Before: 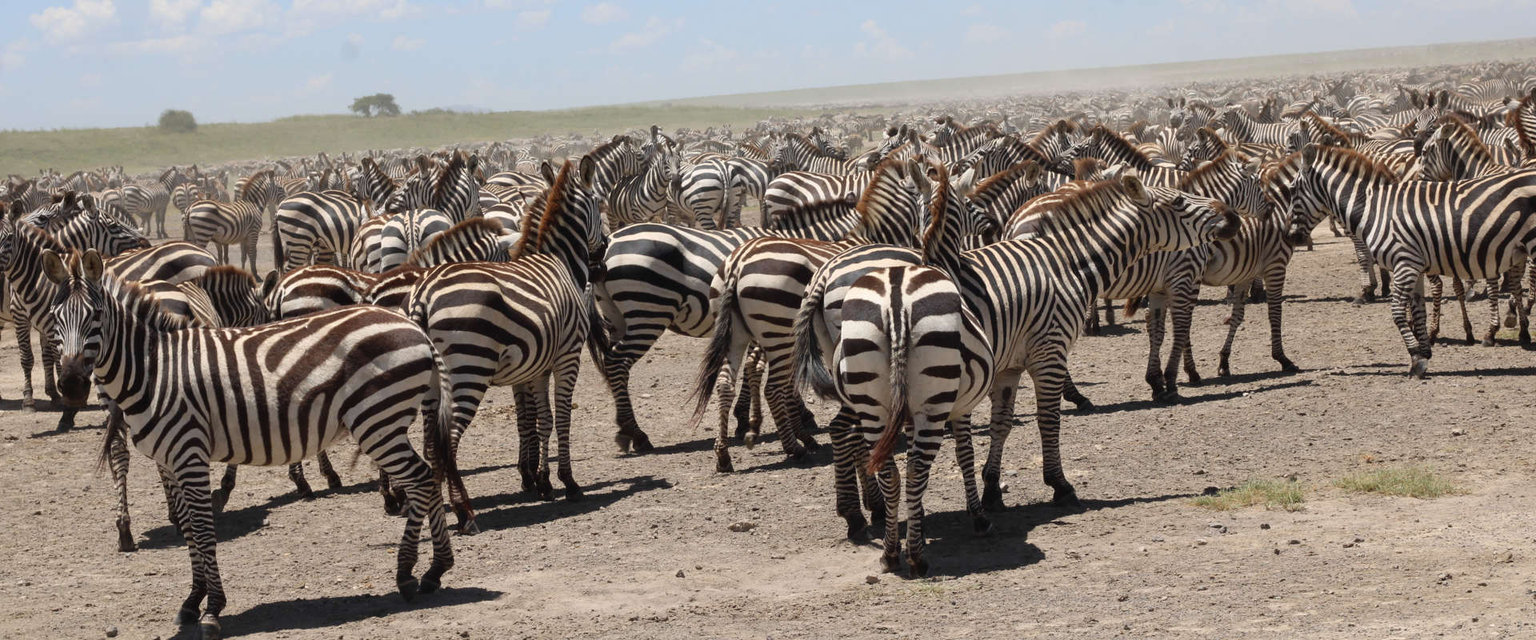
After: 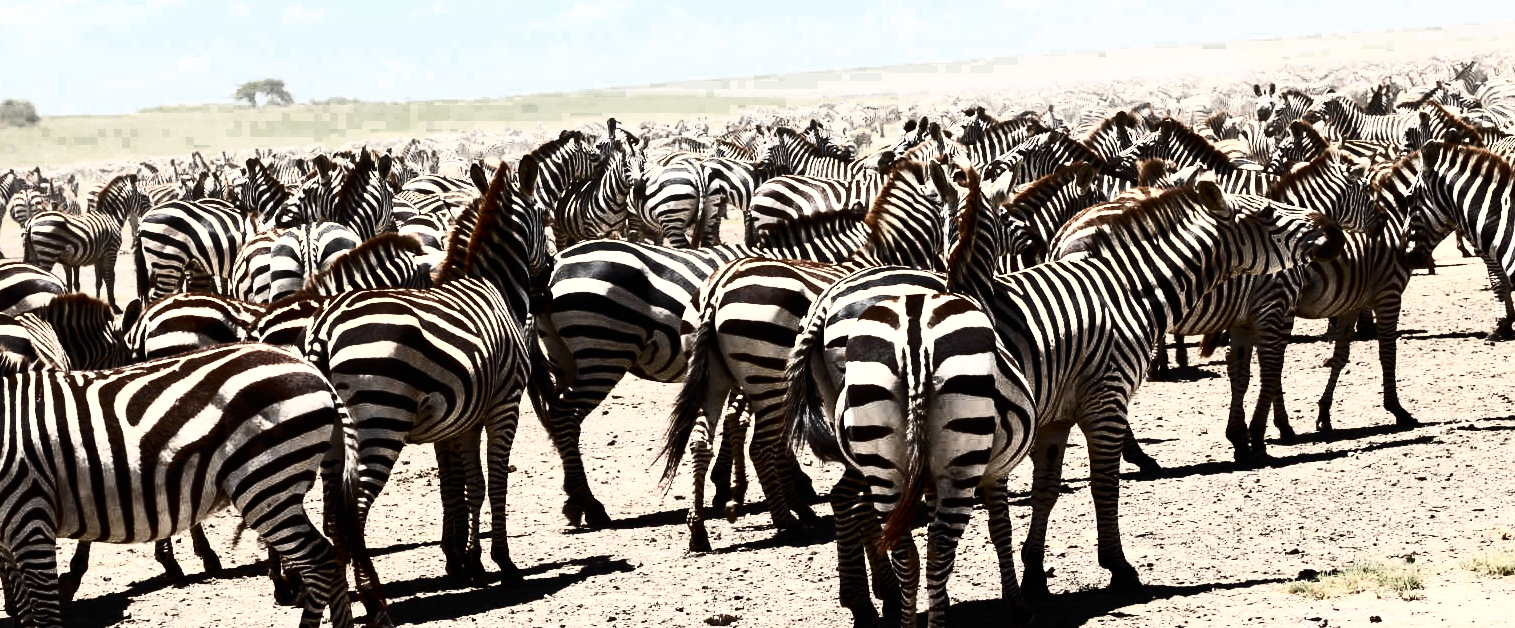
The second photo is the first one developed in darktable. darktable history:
crop and rotate: left 10.745%, top 5.067%, right 10.325%, bottom 16.386%
color zones: curves: ch0 [(0.25, 0.5) (0.347, 0.092) (0.75, 0.5)]; ch1 [(0.25, 0.5) (0.33, 0.51) (0.75, 0.5)]
filmic rgb: black relative exposure -8.04 EV, white relative exposure 2.45 EV, hardness 6.38
contrast brightness saturation: contrast 0.911, brightness 0.197
